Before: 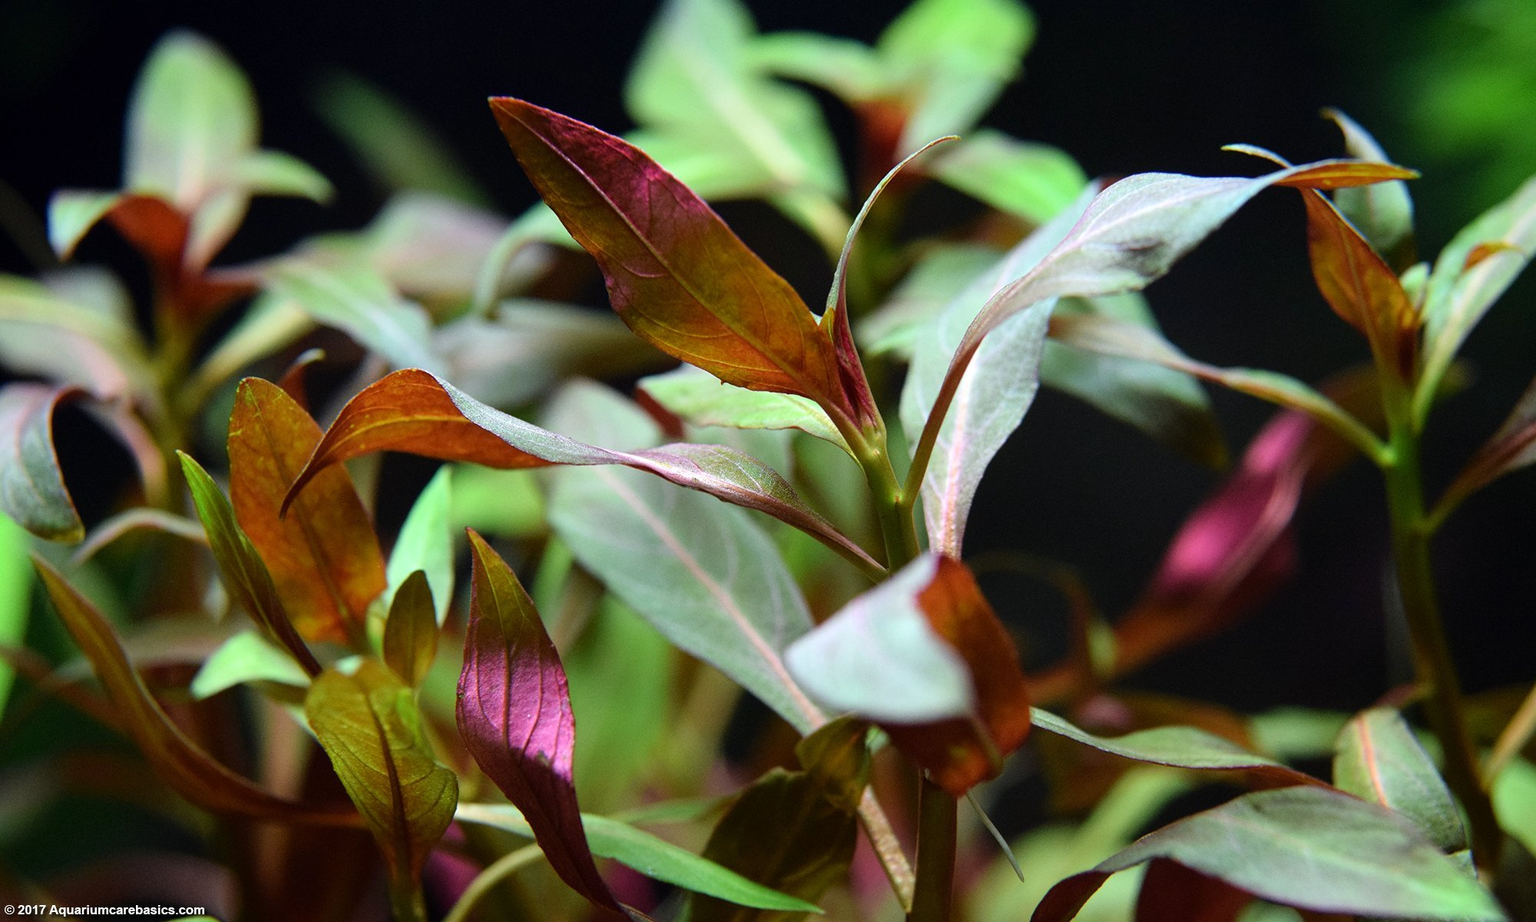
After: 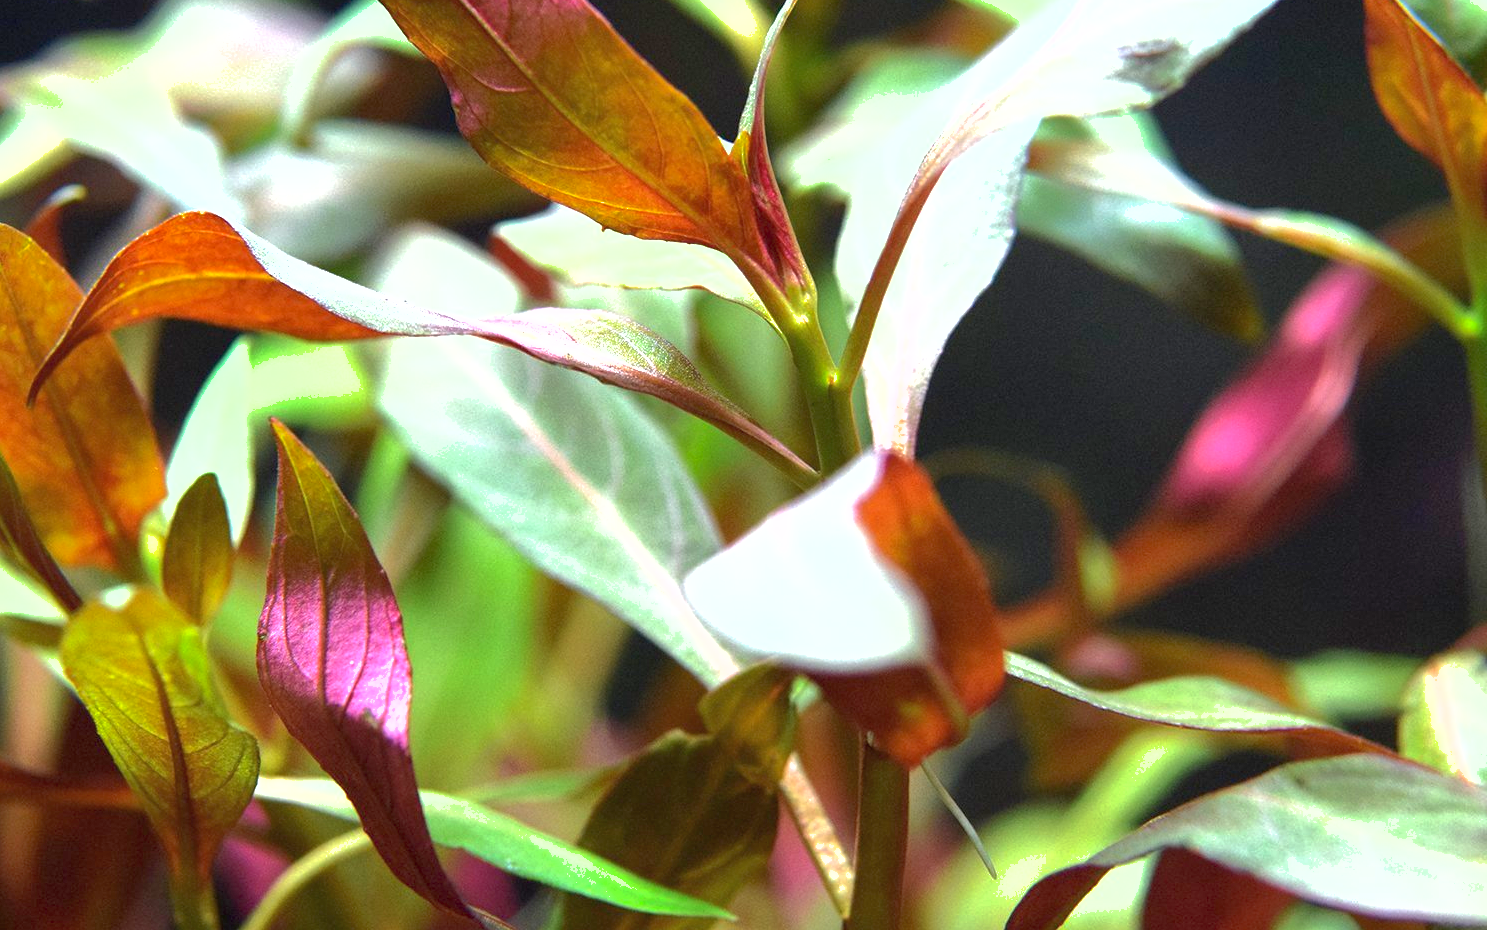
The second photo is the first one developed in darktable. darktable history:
shadows and highlights: on, module defaults
crop: left 16.865%, top 22.497%, right 8.745%
exposure: black level correction 0, exposure 1.199 EV, compensate exposure bias true, compensate highlight preservation false
